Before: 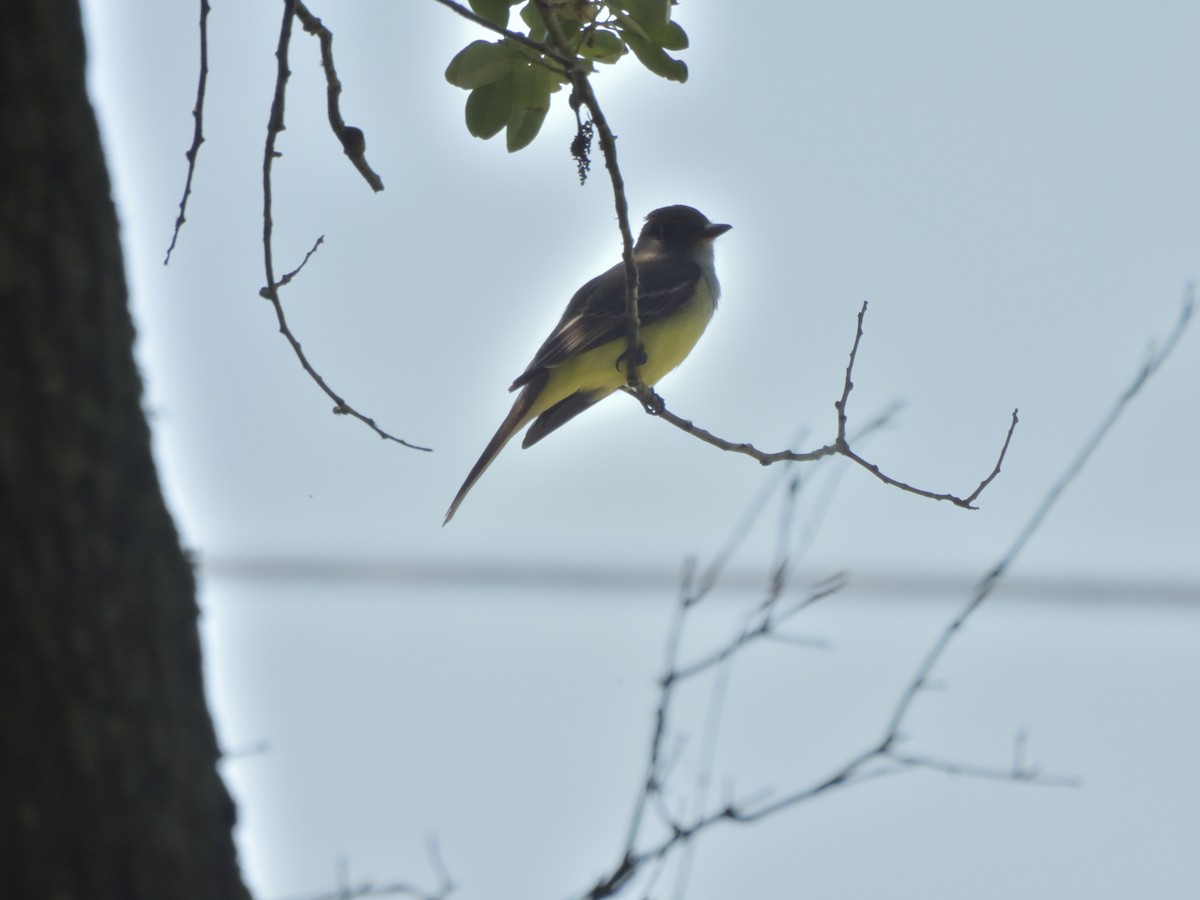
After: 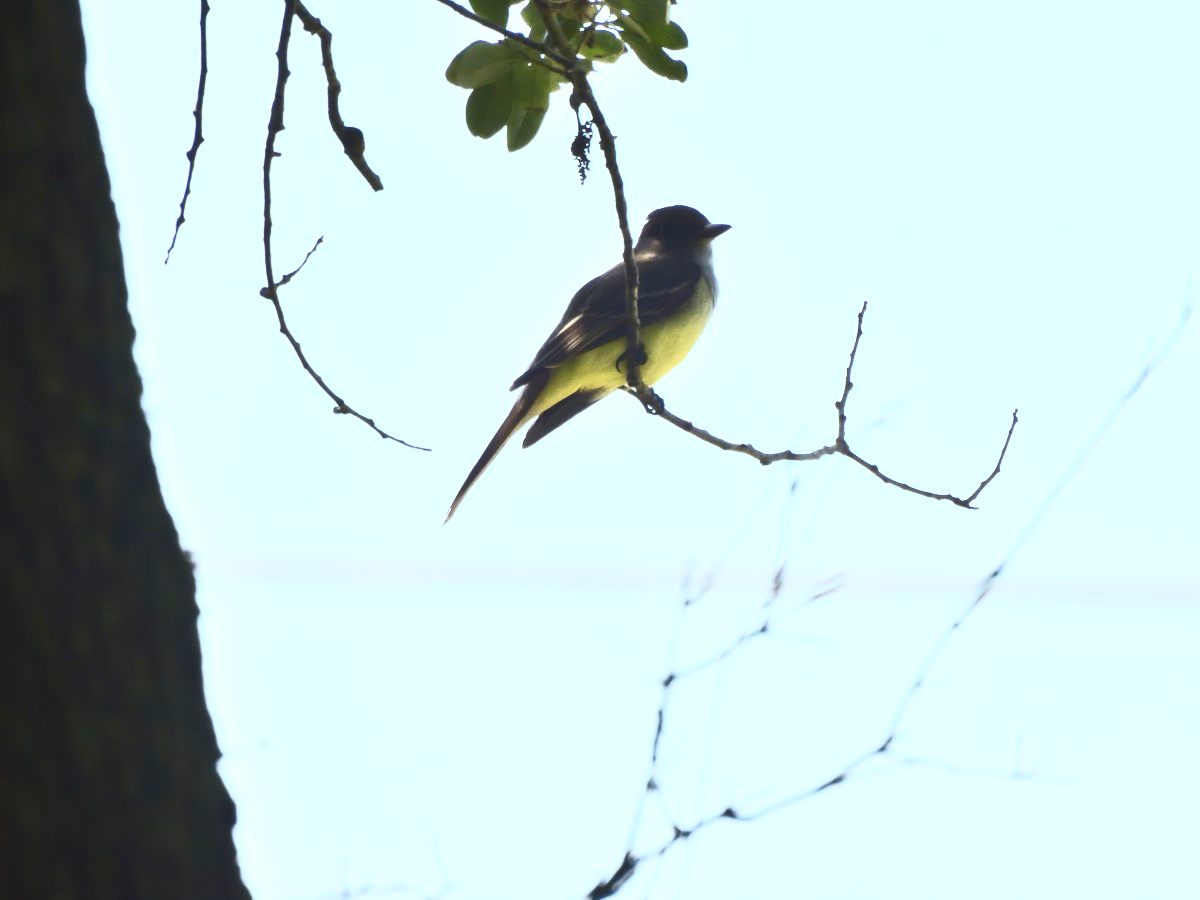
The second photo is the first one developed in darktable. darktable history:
contrast brightness saturation: contrast 0.841, brightness 0.602, saturation 0.57
